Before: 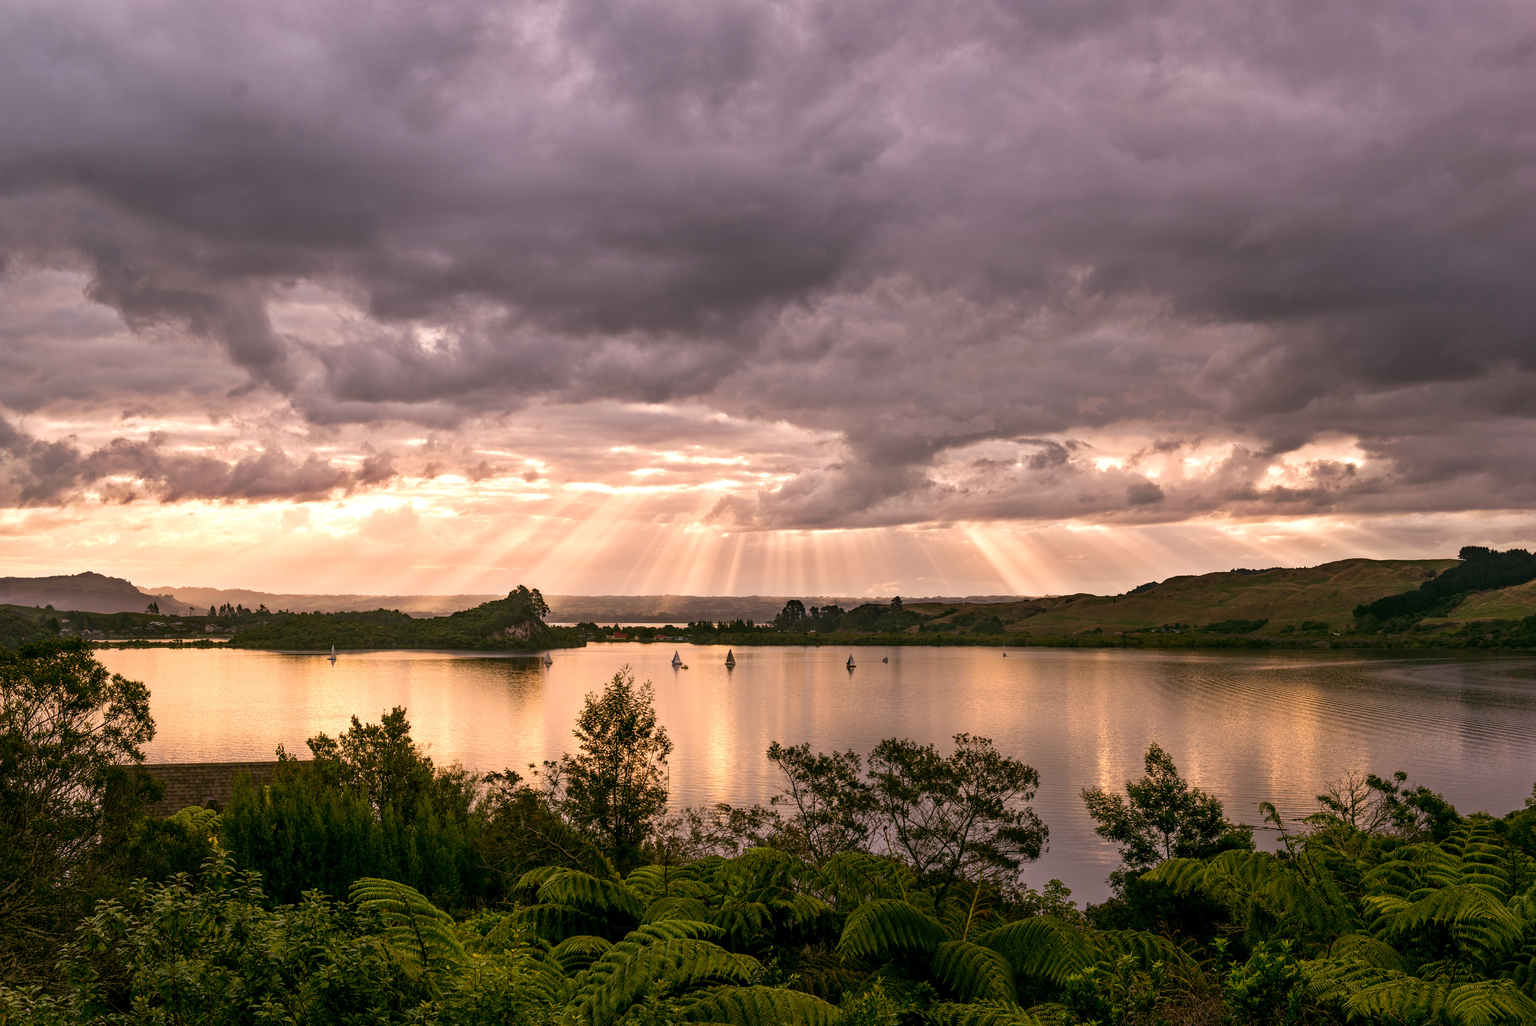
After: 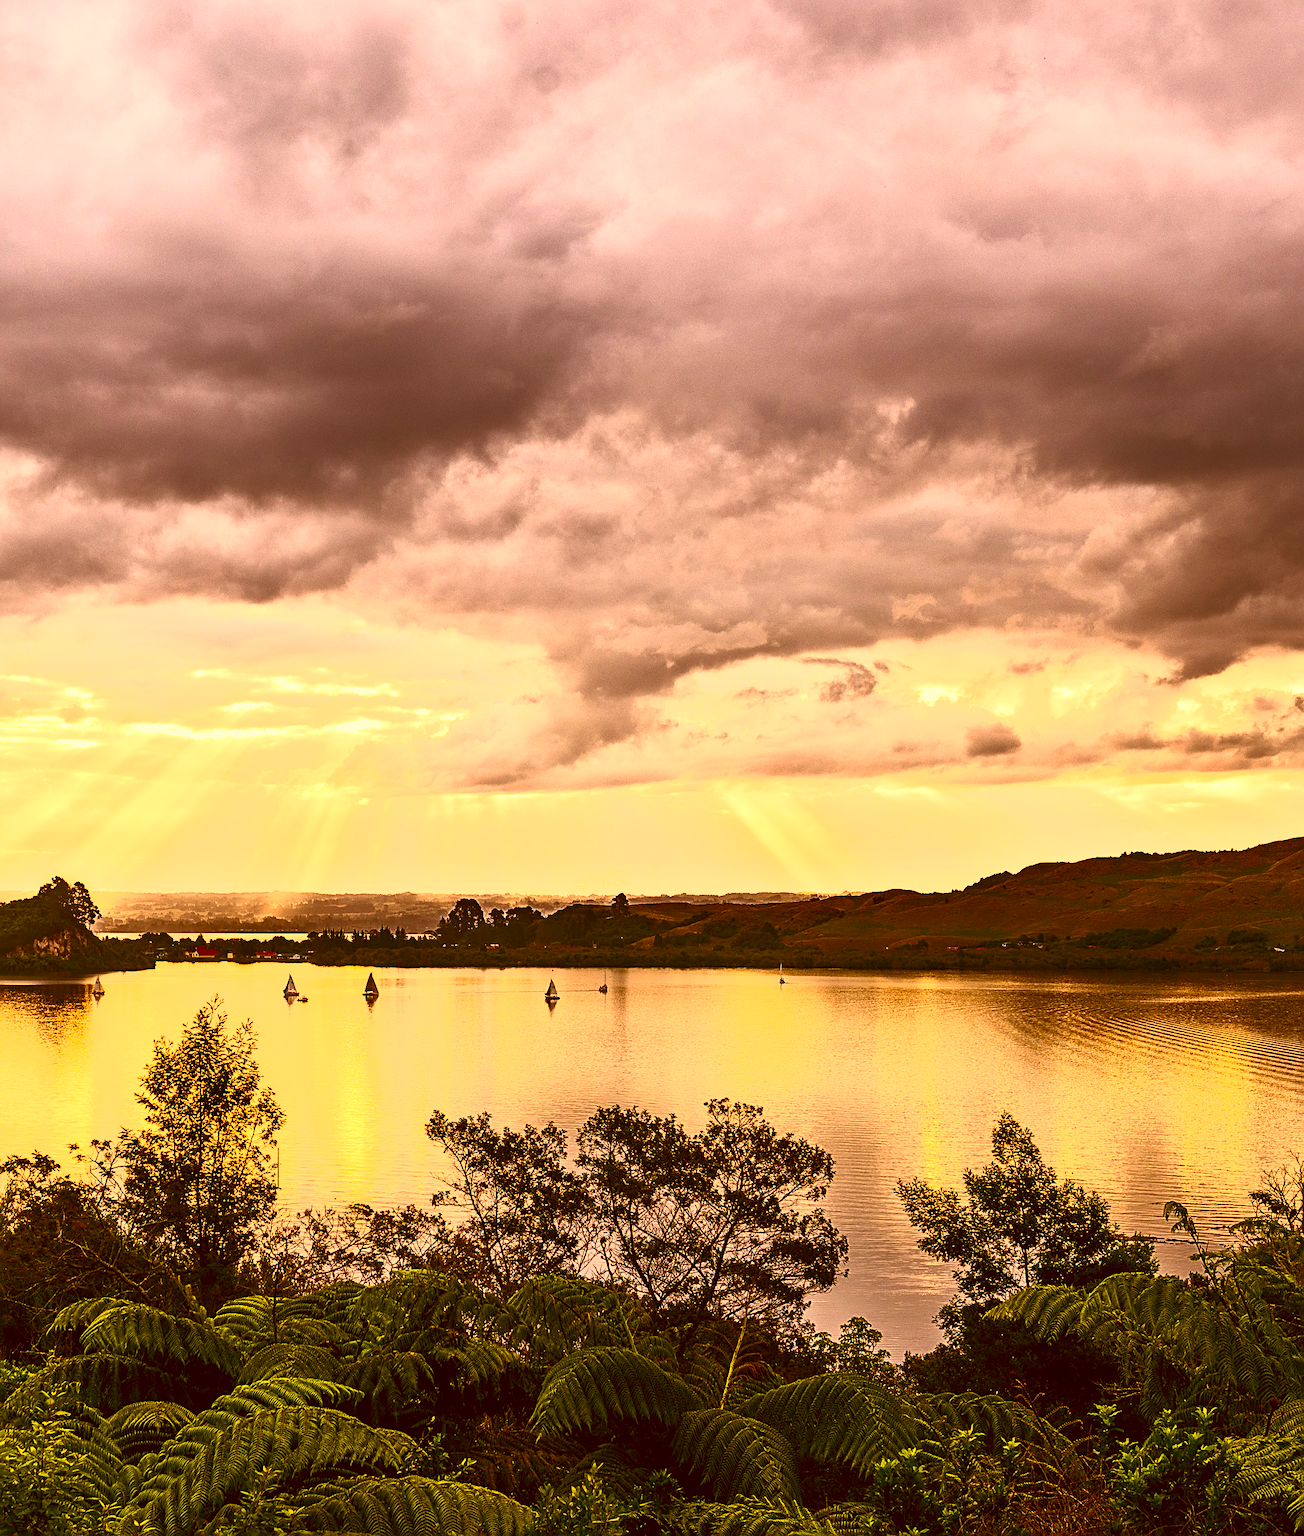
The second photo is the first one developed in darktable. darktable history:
crop: left 31.458%, top 0%, right 11.876%
color correction: highlights a* 1.12, highlights b* 24.26, shadows a* 15.58, shadows b* 24.26
contrast brightness saturation: contrast 0.83, brightness 0.59, saturation 0.59
sharpen: radius 2.676, amount 0.669
